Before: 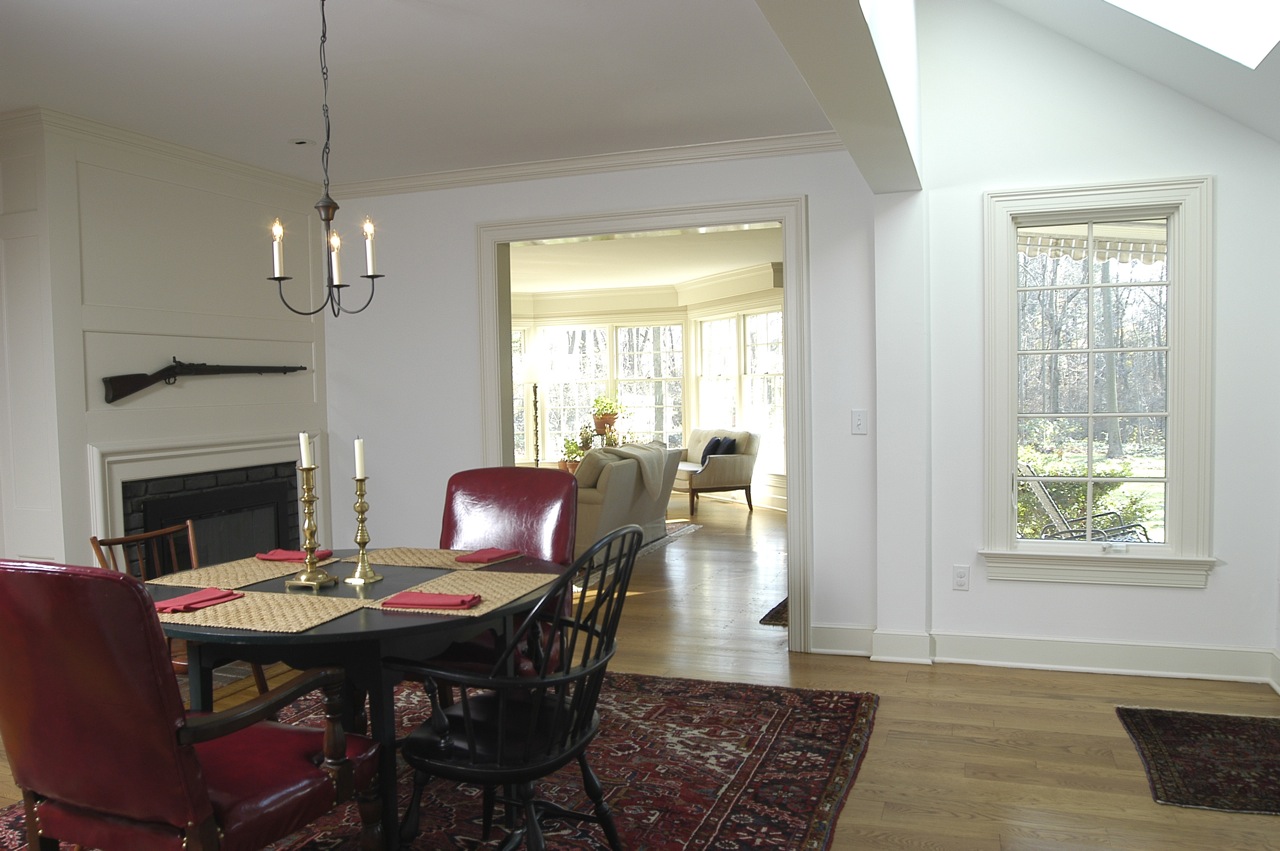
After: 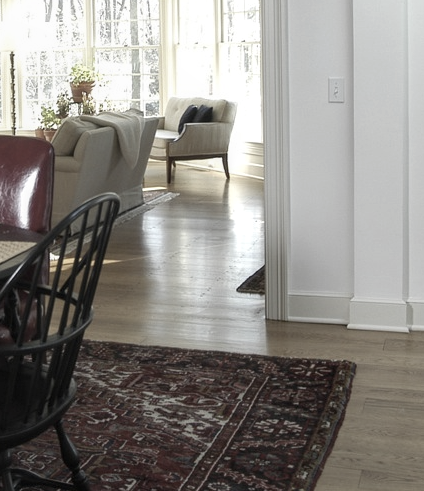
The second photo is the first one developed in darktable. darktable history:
tone equalizer: -7 EV 0.195 EV, -6 EV 0.134 EV, -5 EV 0.114 EV, -4 EV 0.03 EV, -2 EV -0.021 EV, -1 EV -0.057 EV, +0 EV -0.055 EV
color correction: highlights b* 0.009, saturation 0.505
local contrast: on, module defaults
crop: left 40.867%, top 39.052%, right 25.987%, bottom 3.163%
